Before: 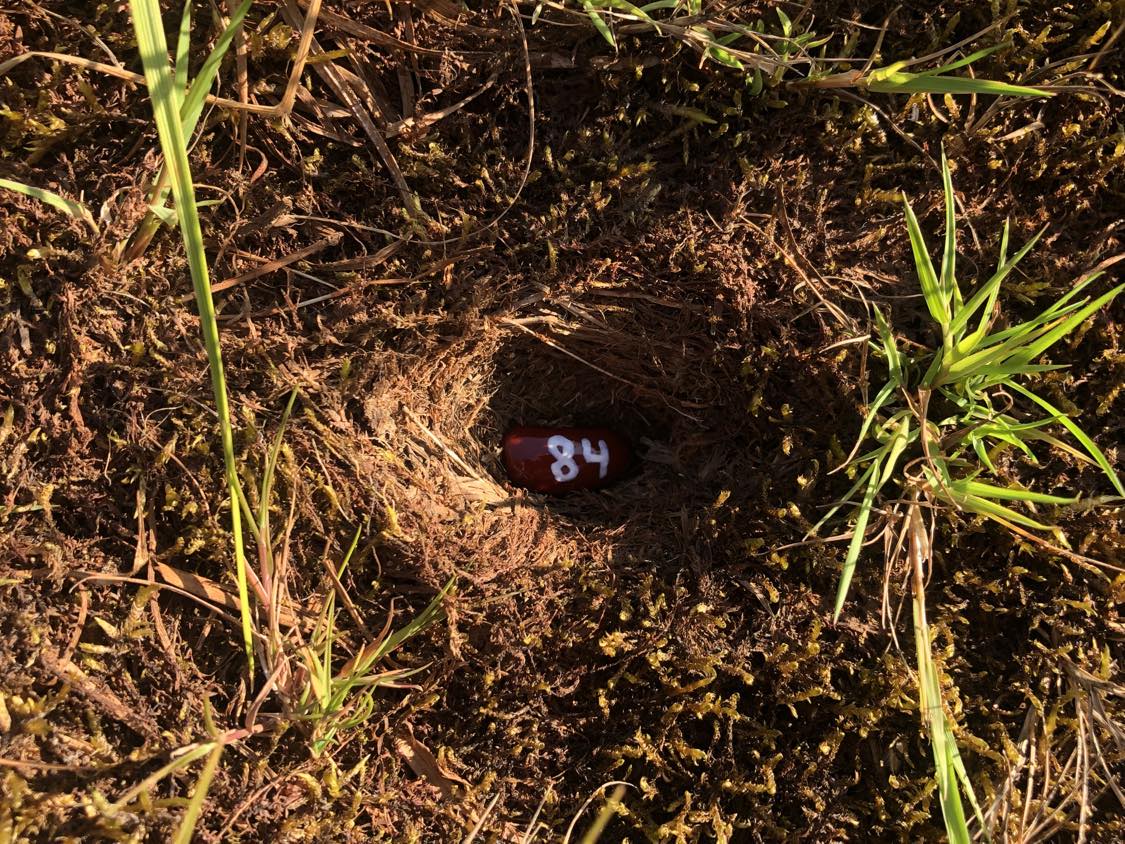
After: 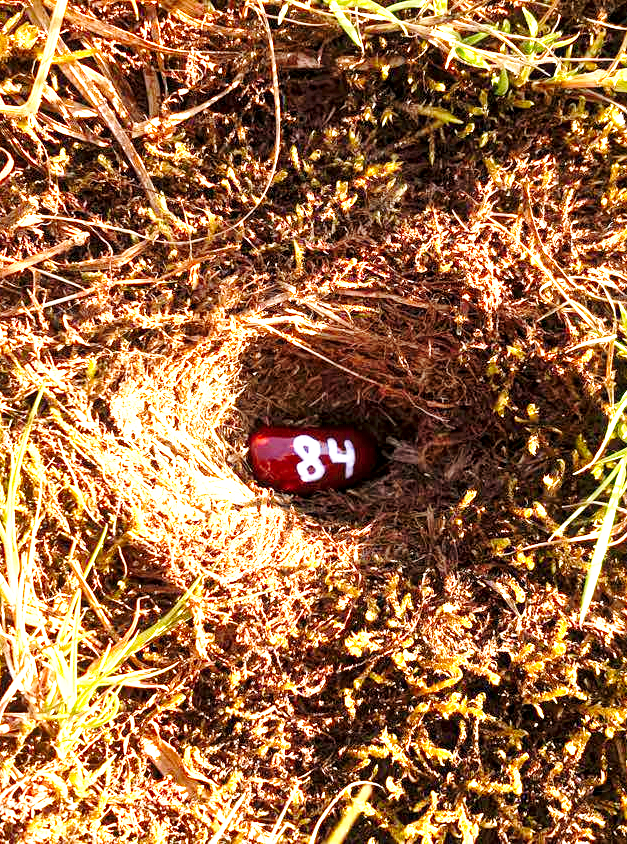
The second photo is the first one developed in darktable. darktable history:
shadows and highlights: low approximation 0.01, soften with gaussian
crop and rotate: left 22.596%, right 21.598%
exposure: black level correction 0.001, exposure 1.996 EV, compensate highlight preservation false
base curve: curves: ch0 [(0, 0) (0.028, 0.03) (0.121, 0.232) (0.46, 0.748) (0.859, 0.968) (1, 1)], preserve colors none
local contrast: highlights 94%, shadows 84%, detail 160%, midtone range 0.2
